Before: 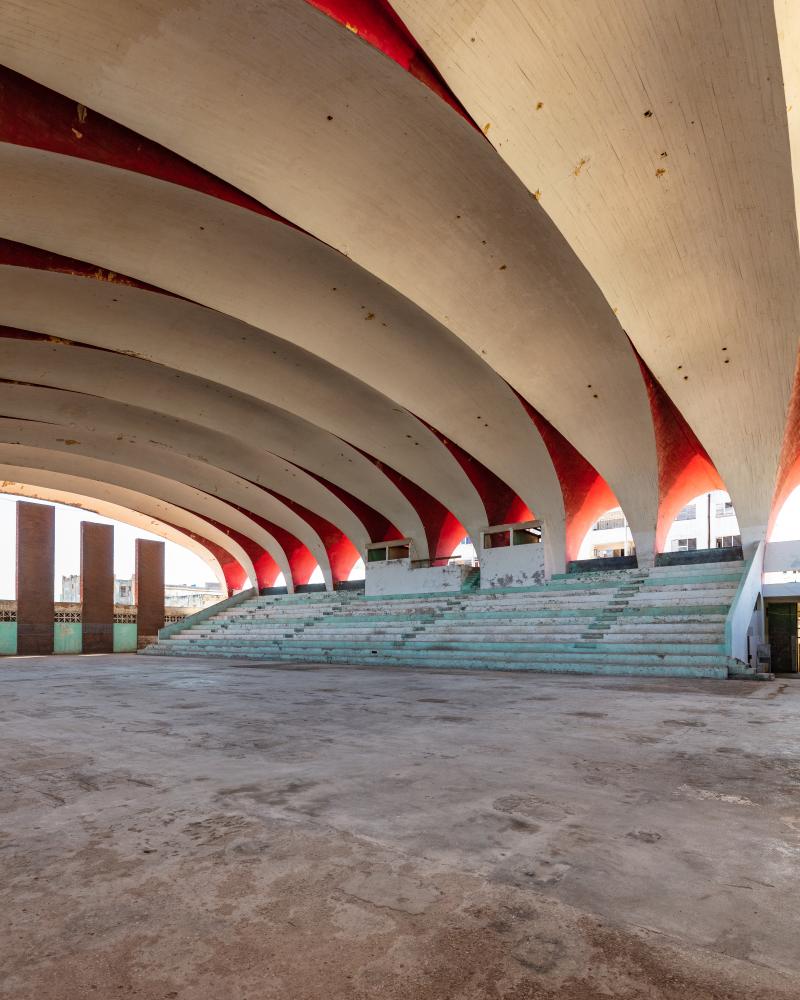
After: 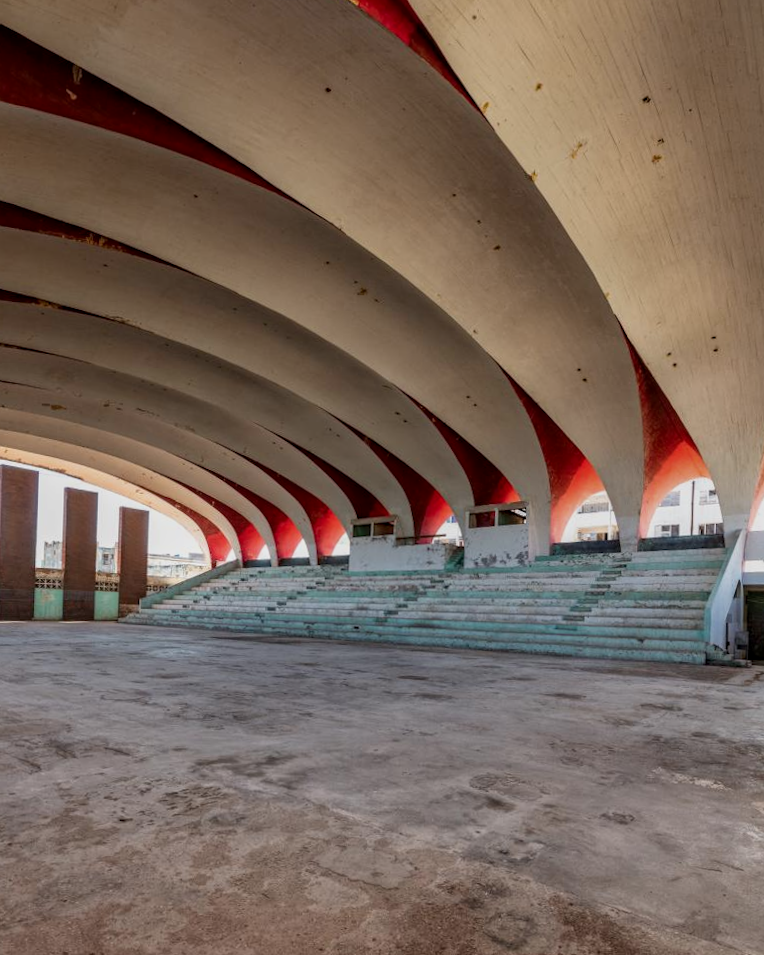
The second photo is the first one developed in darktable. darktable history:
graduated density: rotation 5.63°, offset 76.9
local contrast: on, module defaults
crop and rotate: angle -1.69°
rotate and perspective: rotation 0.174°, lens shift (vertical) 0.013, lens shift (horizontal) 0.019, shear 0.001, automatic cropping original format, crop left 0.007, crop right 0.991, crop top 0.016, crop bottom 0.997
